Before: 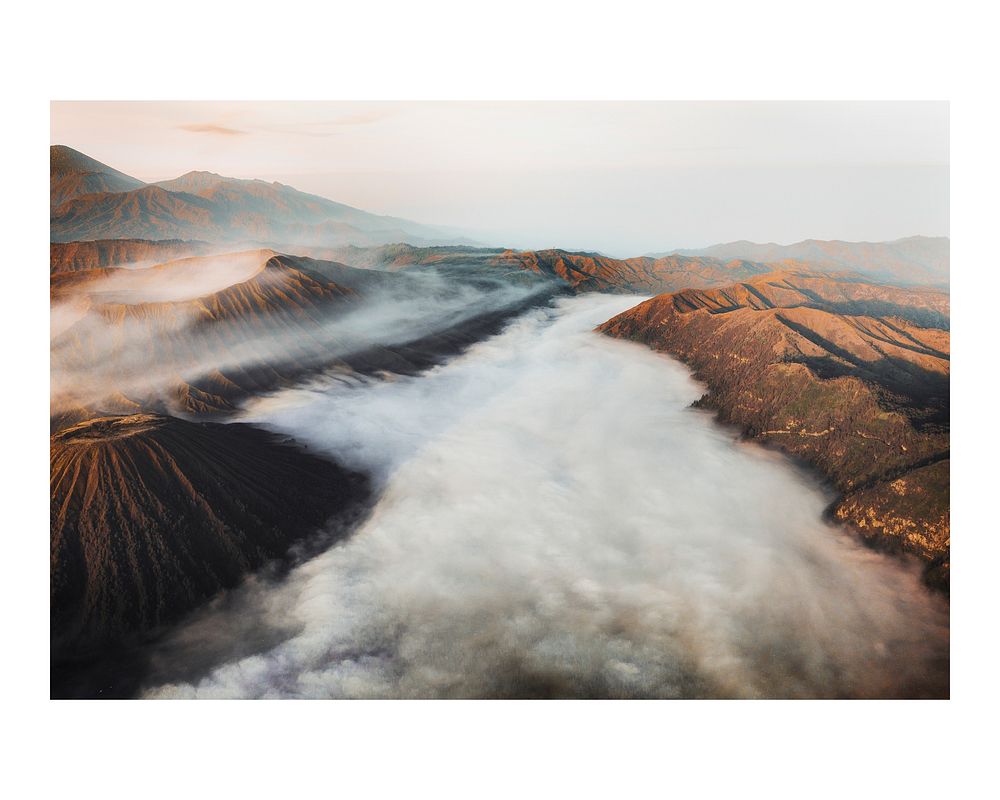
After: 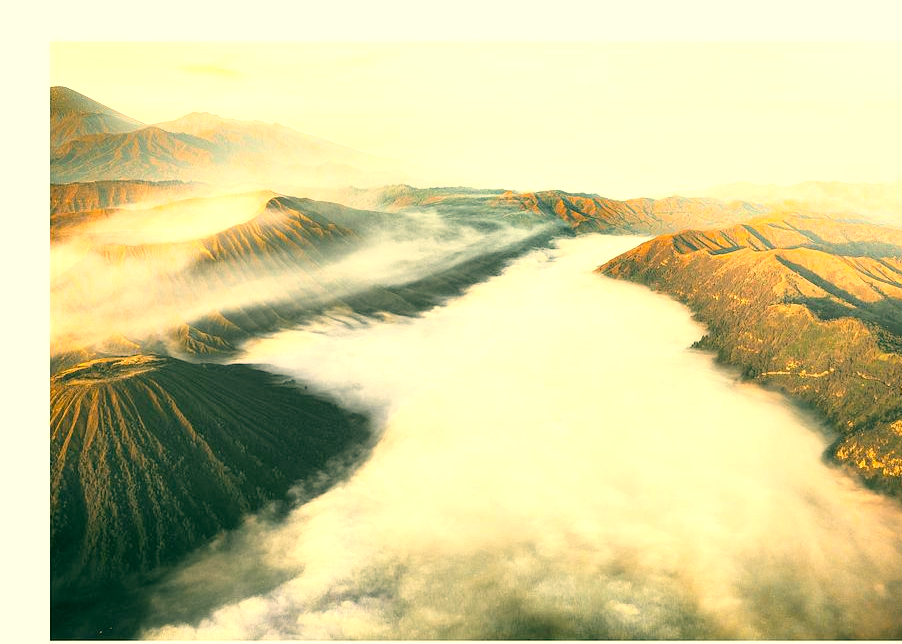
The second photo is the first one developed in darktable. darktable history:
color correction: highlights a* 5.64, highlights b* 33.69, shadows a* -25.15, shadows b* 4.01
tone curve: curves: ch0 [(0, 0) (0.003, 0.022) (0.011, 0.025) (0.025, 0.032) (0.044, 0.055) (0.069, 0.089) (0.1, 0.133) (0.136, 0.18) (0.177, 0.231) (0.224, 0.291) (0.277, 0.35) (0.335, 0.42) (0.399, 0.496) (0.468, 0.561) (0.543, 0.632) (0.623, 0.706) (0.709, 0.783) (0.801, 0.865) (0.898, 0.947) (1, 1)], color space Lab, independent channels, preserve colors none
crop: top 7.427%, right 9.711%, bottom 12.061%
contrast equalizer: y [[0.5, 0.5, 0.478, 0.5, 0.5, 0.5], [0.5 ×6], [0.5 ×6], [0 ×6], [0 ×6]]
exposure: black level correction 0, exposure 1 EV, compensate highlight preservation false
